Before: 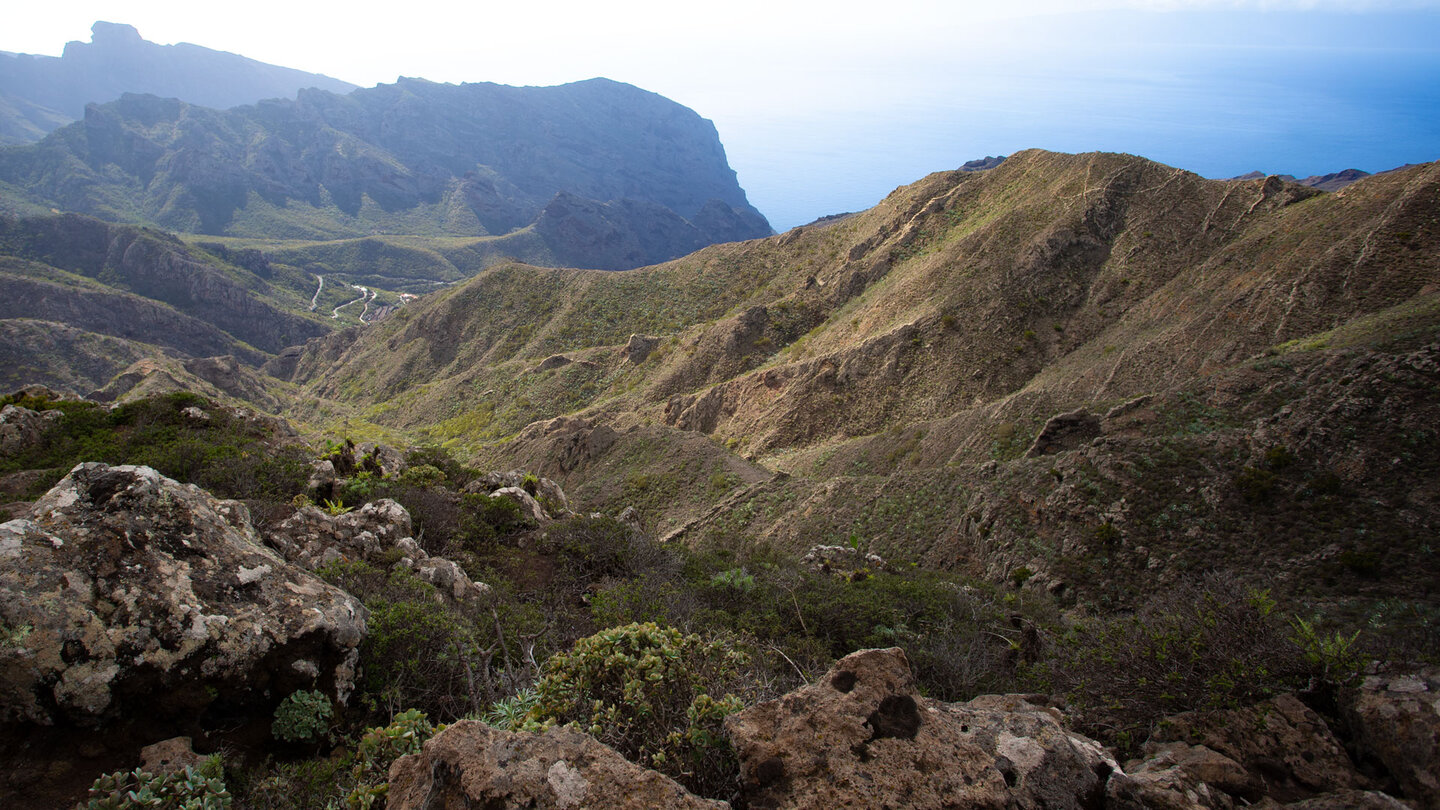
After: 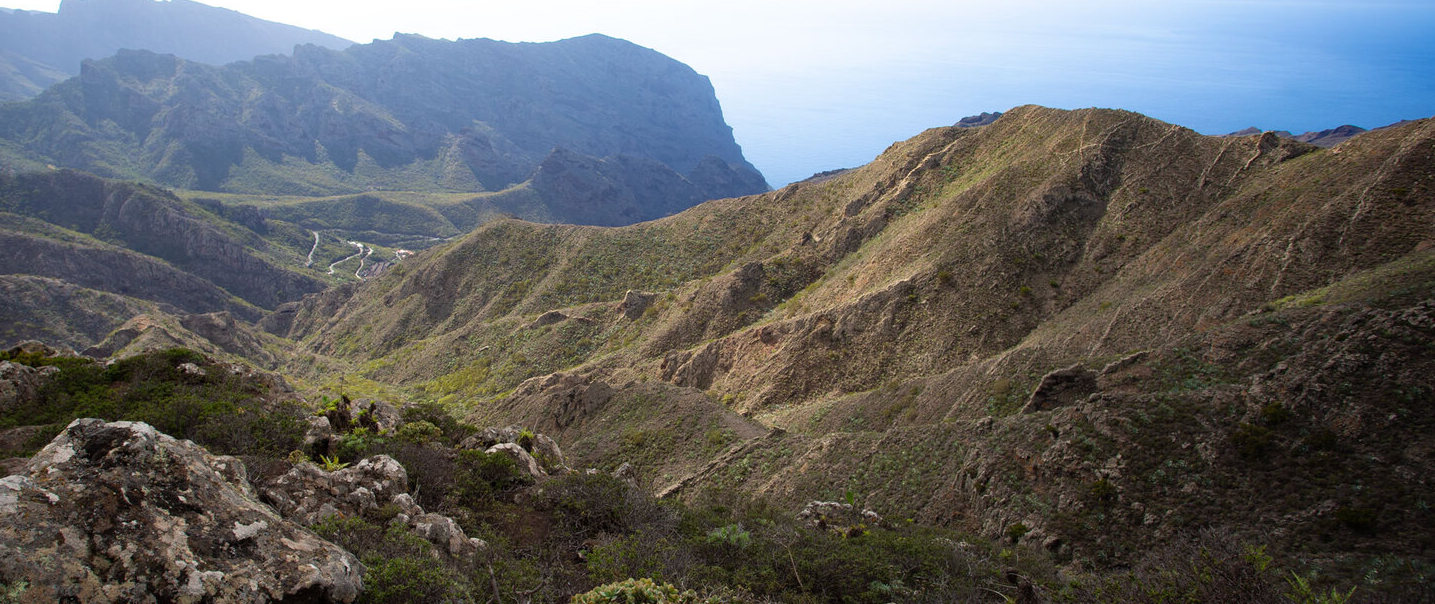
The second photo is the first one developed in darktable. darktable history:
crop: left 0.347%, top 5.554%, bottom 19.851%
